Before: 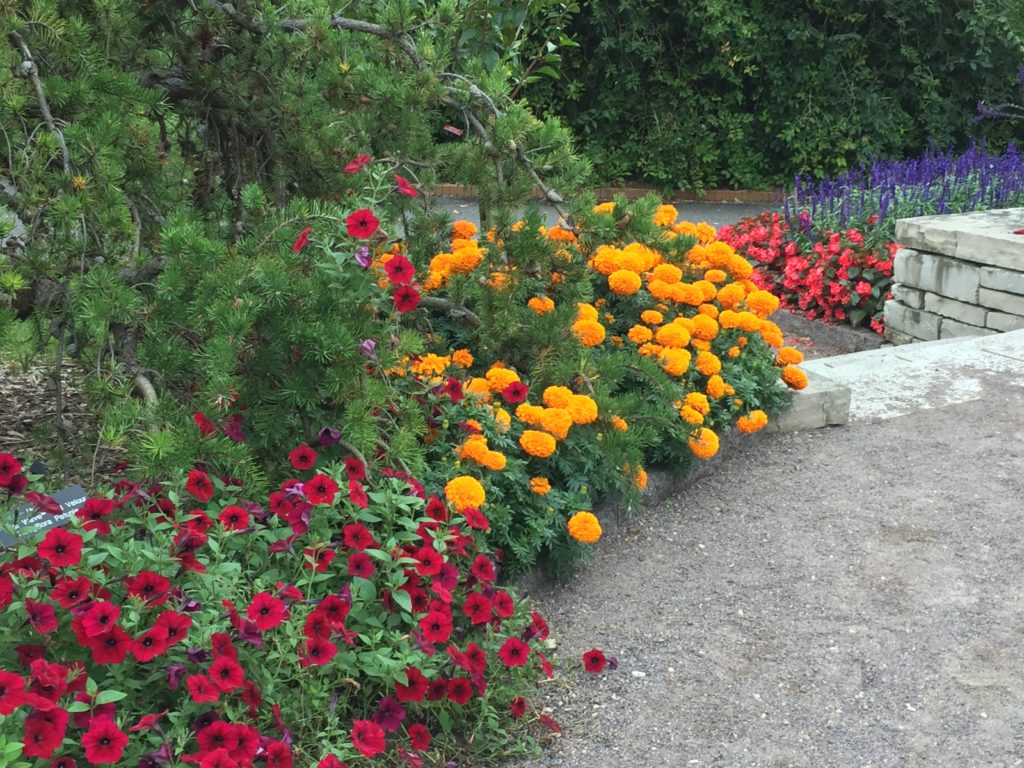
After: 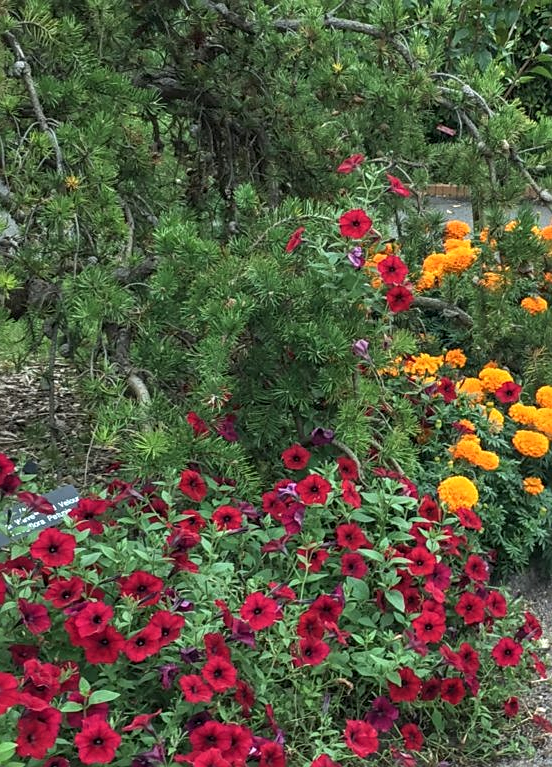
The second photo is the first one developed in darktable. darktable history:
sharpen: amount 0.498
crop: left 0.78%, right 45.281%, bottom 0.089%
local contrast: detail 130%
